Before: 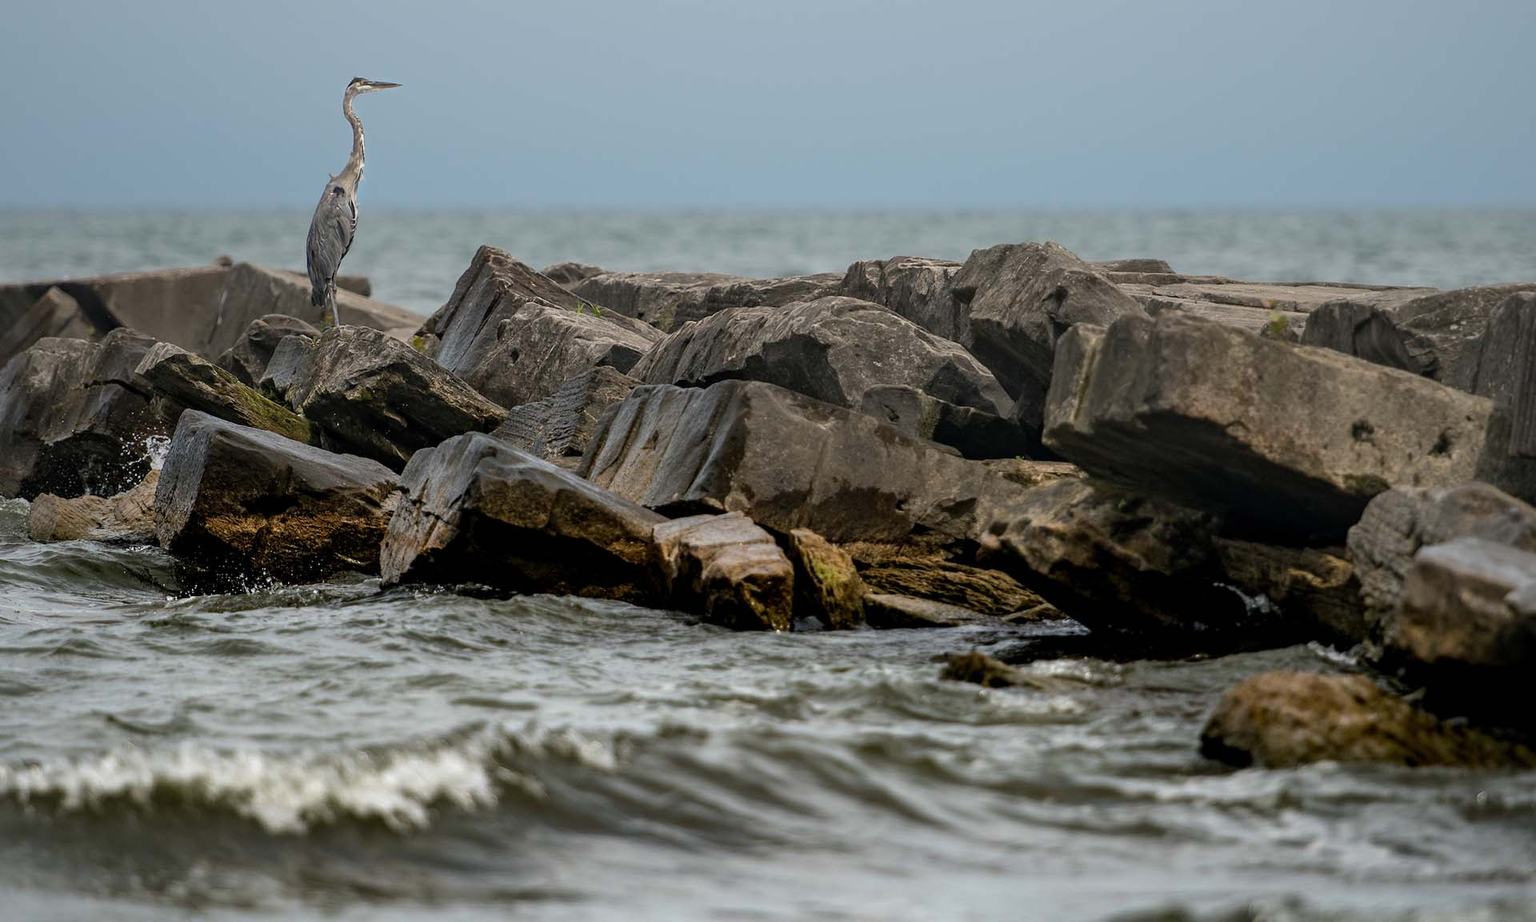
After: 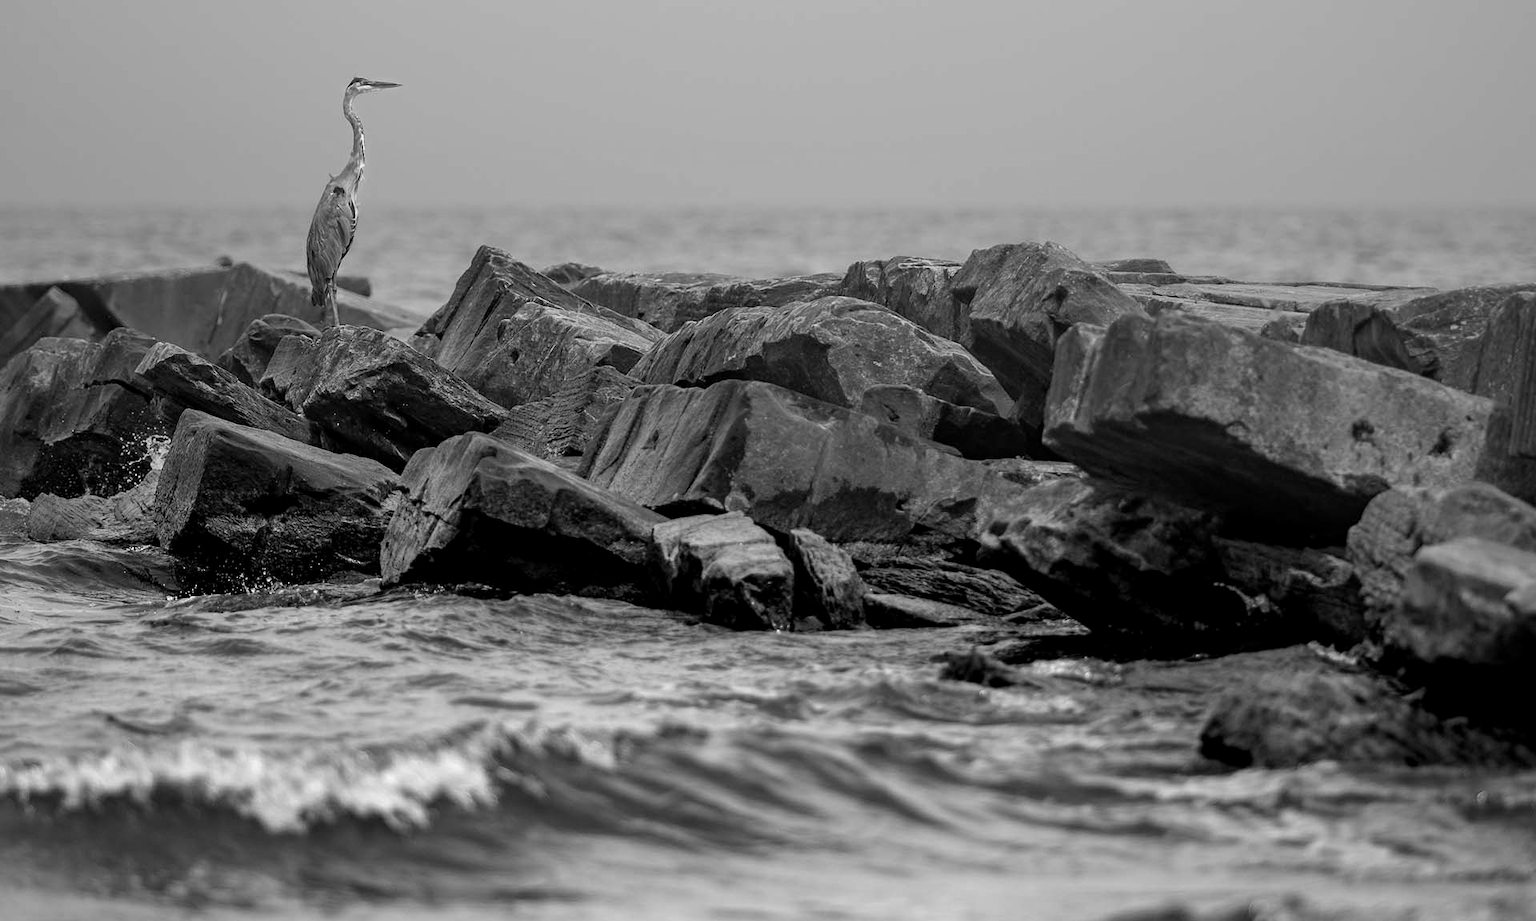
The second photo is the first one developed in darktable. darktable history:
exposure: black level correction 0.001, compensate highlight preservation false
color balance rgb: linear chroma grading › global chroma 3.45%, perceptual saturation grading › global saturation 11.24%, perceptual brilliance grading › global brilliance 3.04%, global vibrance 2.8%
monochrome: on, module defaults
